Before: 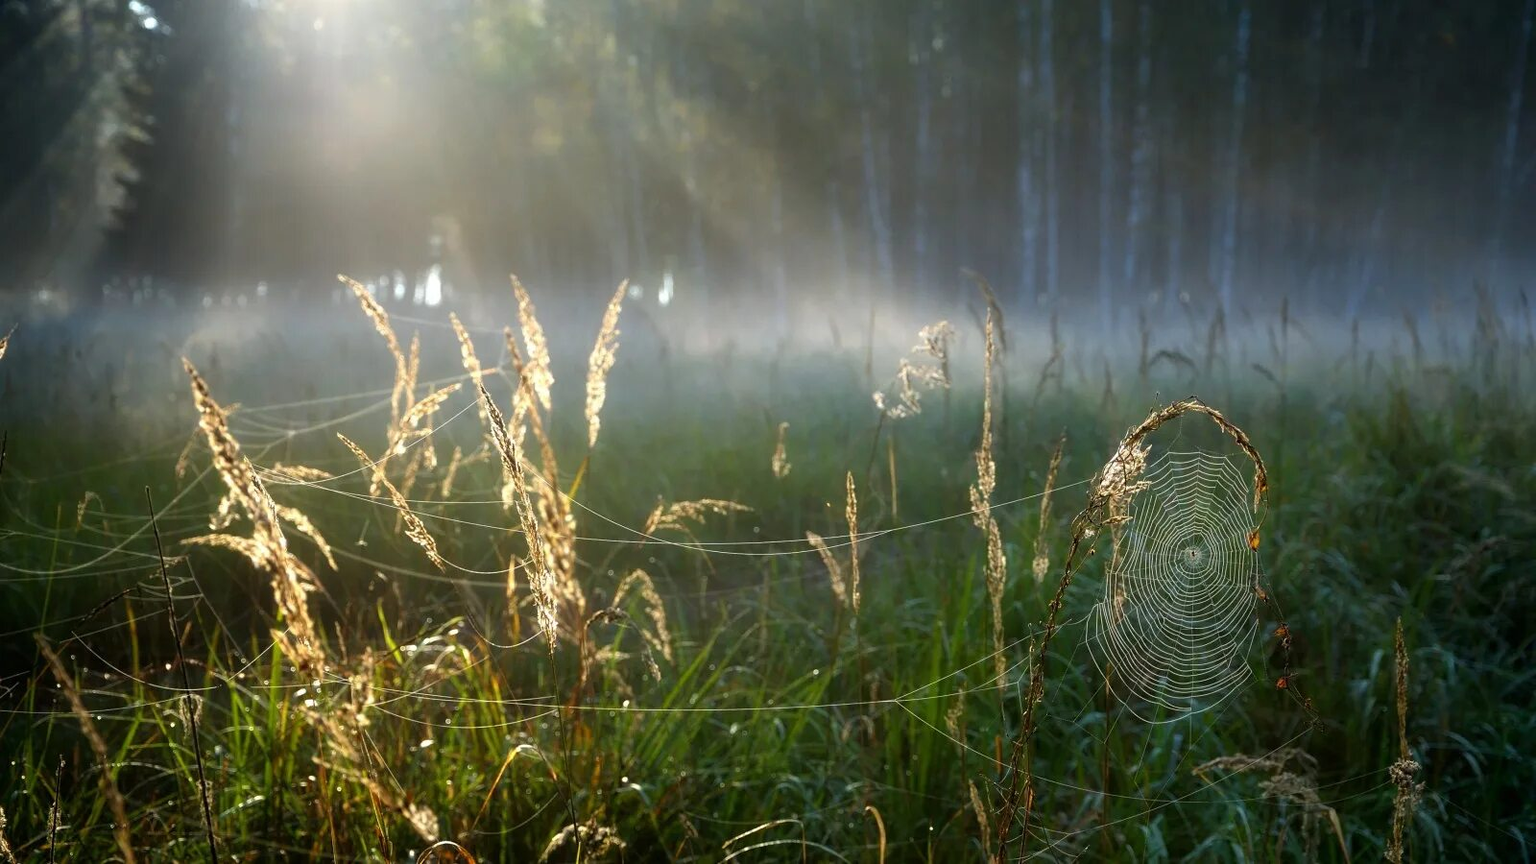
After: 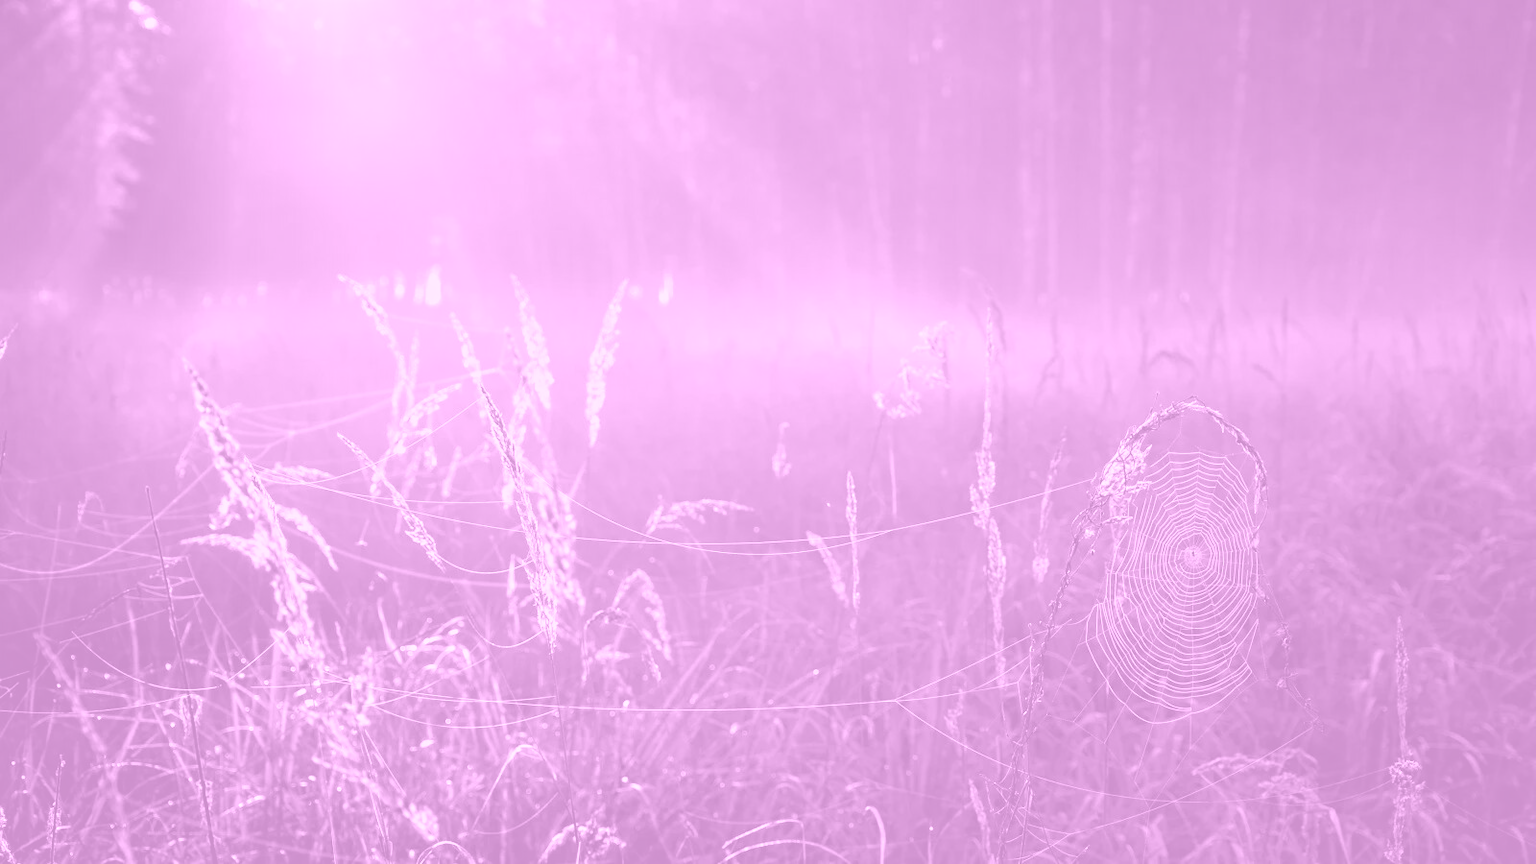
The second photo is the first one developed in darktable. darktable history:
contrast brightness saturation: contrast 0.06, brightness -0.01, saturation -0.23
contrast equalizer: y [[0.5, 0.501, 0.525, 0.597, 0.58, 0.514], [0.5 ×6], [0.5 ×6], [0 ×6], [0 ×6]]
colorize: hue 331.2°, saturation 69%, source mix 30.28%, lightness 69.02%, version 1
